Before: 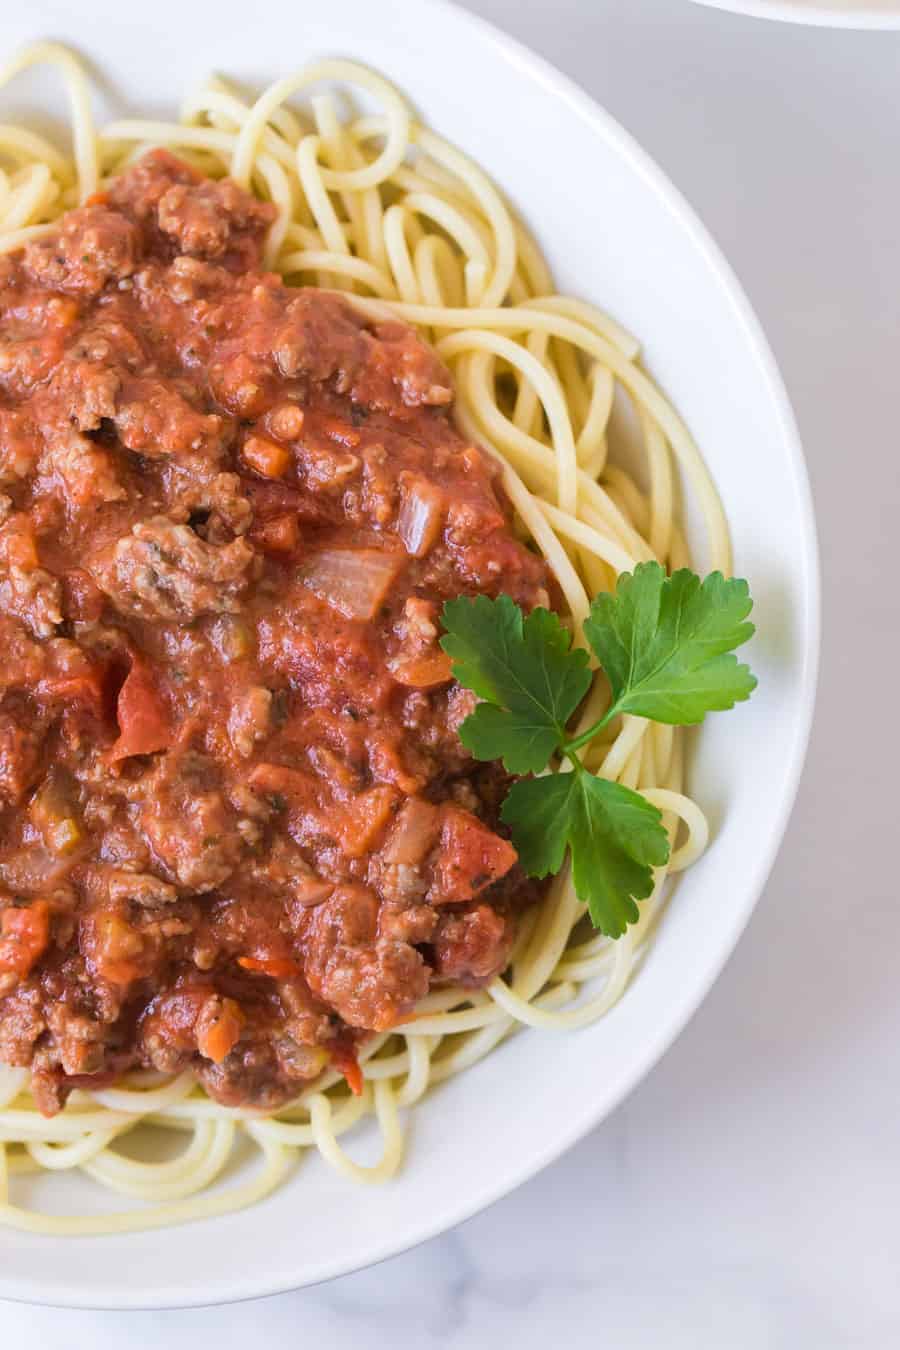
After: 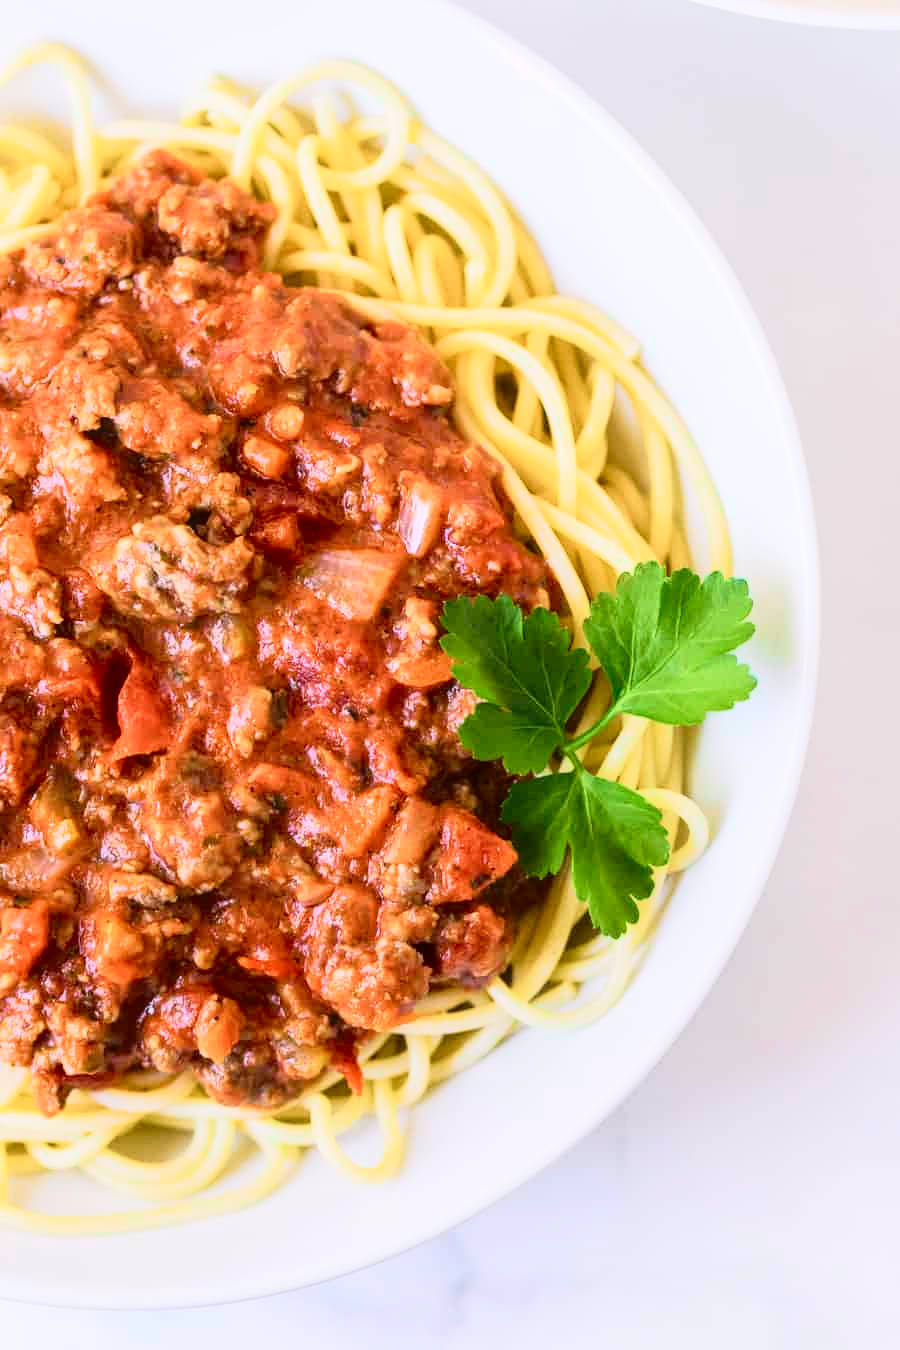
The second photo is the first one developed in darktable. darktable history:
tone curve: curves: ch0 [(0, 0) (0.187, 0.12) (0.392, 0.438) (0.704, 0.86) (0.858, 0.938) (1, 0.981)]; ch1 [(0, 0) (0.402, 0.36) (0.476, 0.456) (0.498, 0.501) (0.518, 0.521) (0.58, 0.598) (0.619, 0.663) (0.692, 0.744) (1, 1)]; ch2 [(0, 0) (0.427, 0.417) (0.483, 0.481) (0.503, 0.503) (0.526, 0.53) (0.563, 0.585) (0.626, 0.703) (0.699, 0.753) (0.997, 0.858)], color space Lab, independent channels
local contrast: detail 117%
